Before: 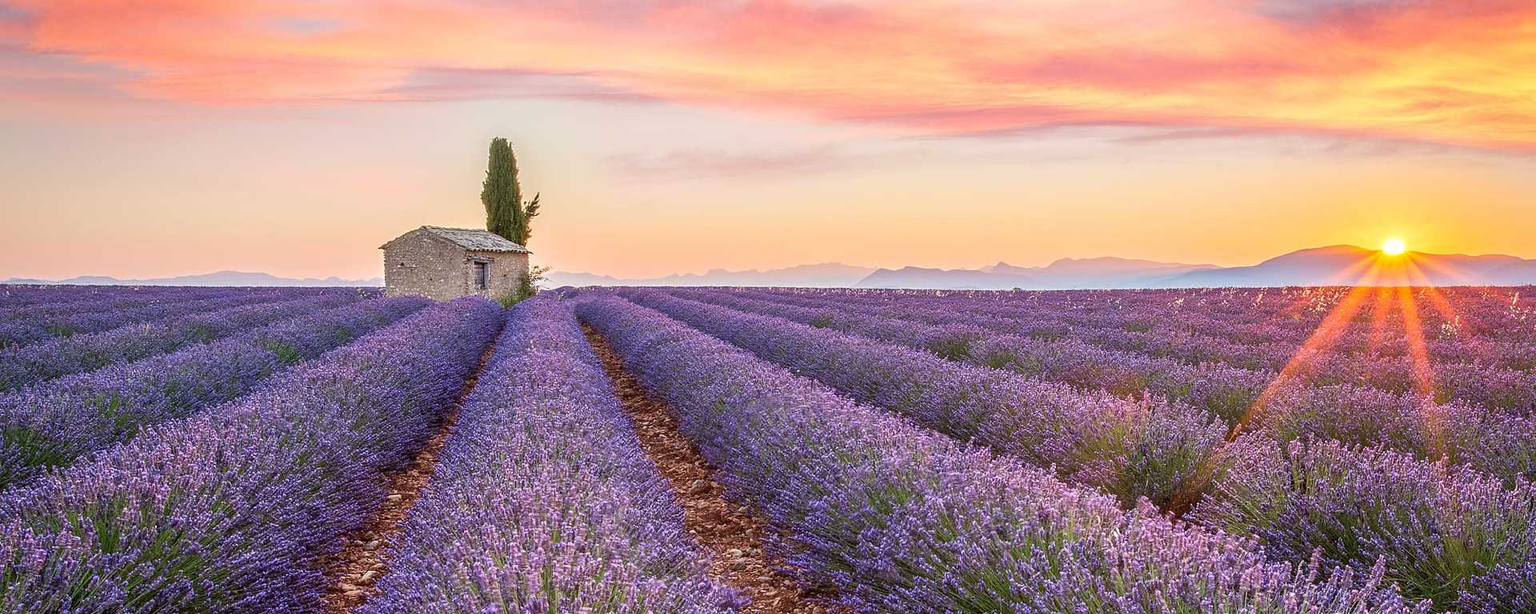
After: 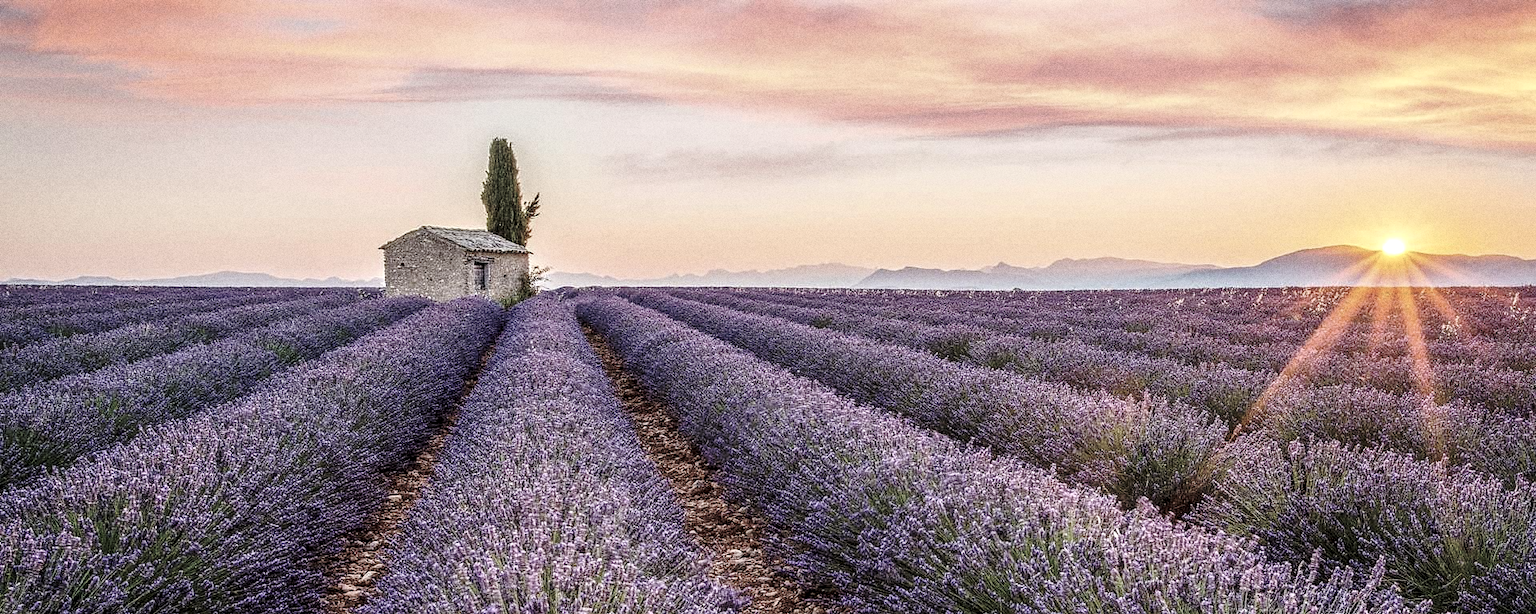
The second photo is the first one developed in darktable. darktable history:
contrast brightness saturation: contrast 0.05, brightness 0.06, saturation 0.01
base curve: curves: ch0 [(0, 0) (0.073, 0.04) (0.157, 0.139) (0.492, 0.492) (0.758, 0.758) (1, 1)], preserve colors none
grain: coarseness 0.09 ISO, strength 40%
color correction: saturation 0.5
local contrast: detail 140%
